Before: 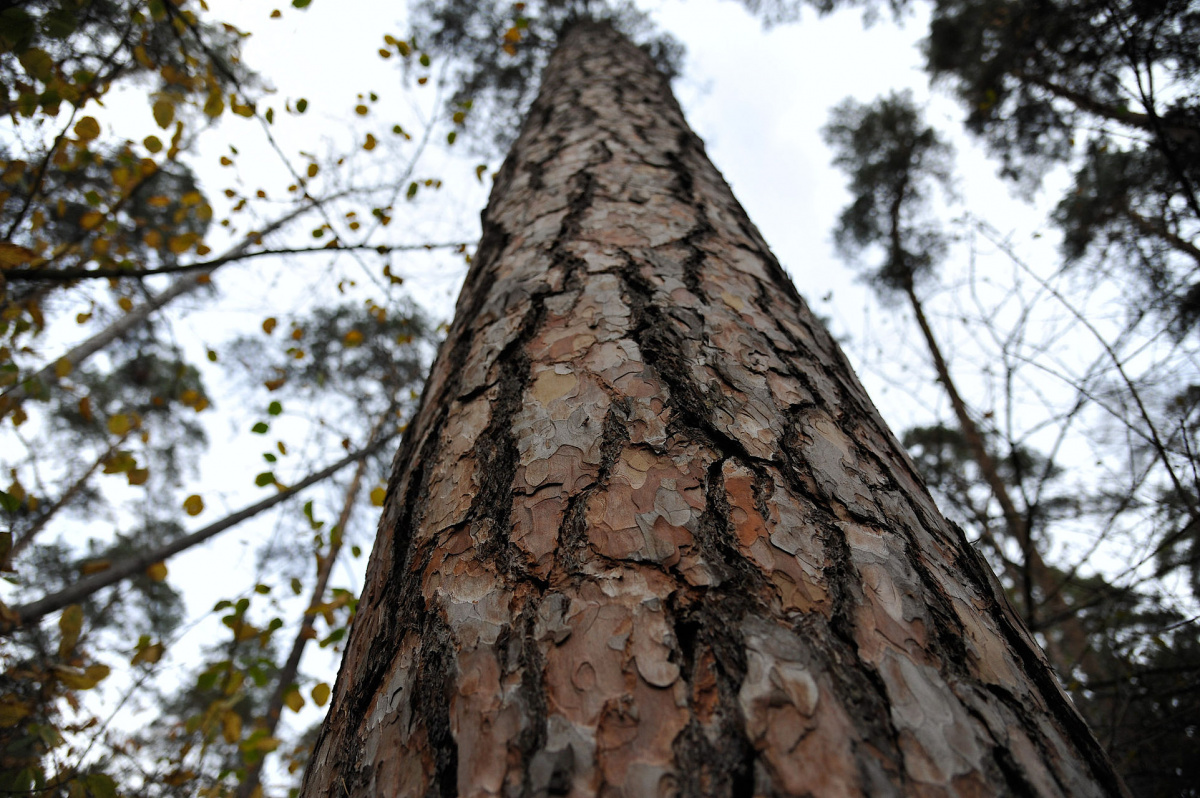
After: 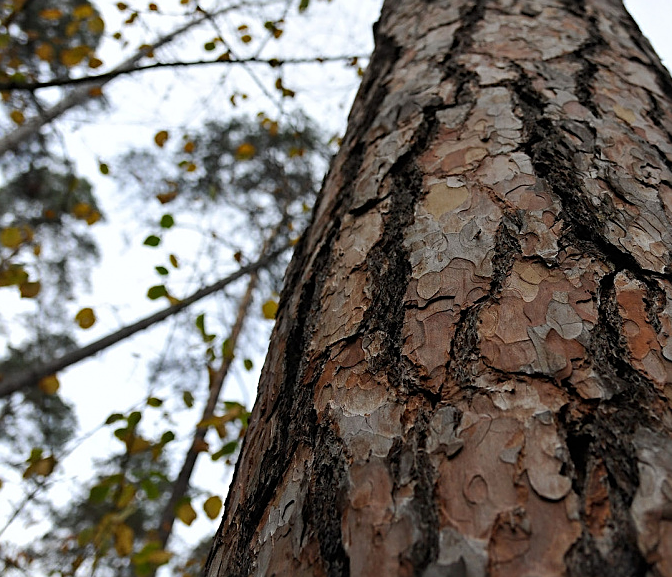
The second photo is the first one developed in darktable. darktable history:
crop: left 9.031%, top 23.476%, right 34.927%, bottom 4.137%
sharpen: on, module defaults
